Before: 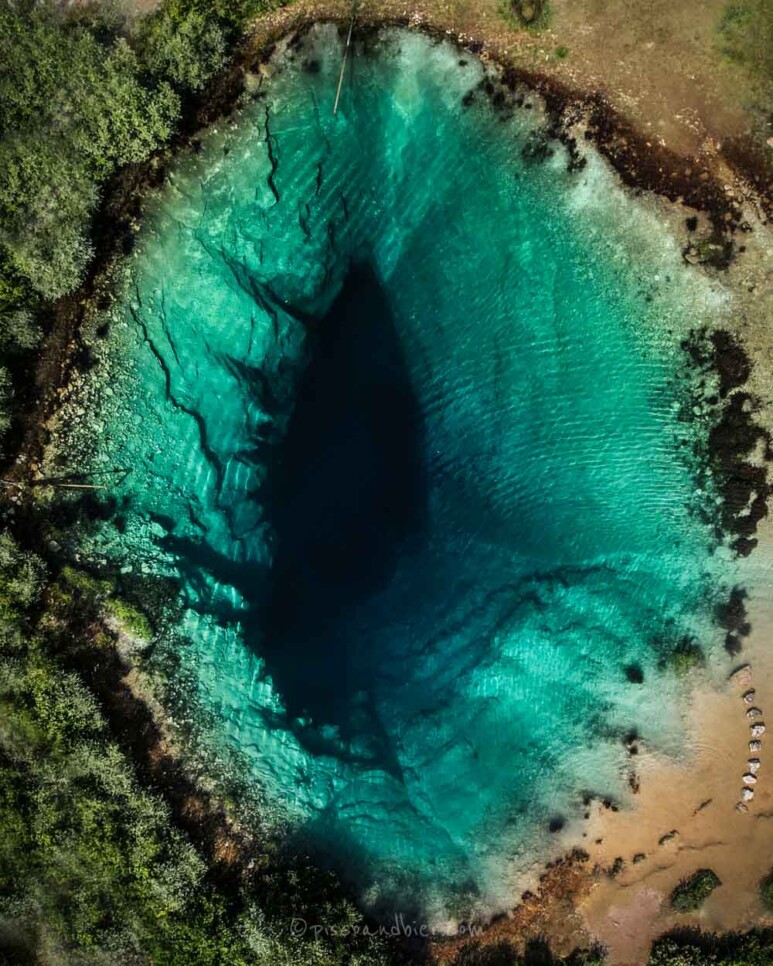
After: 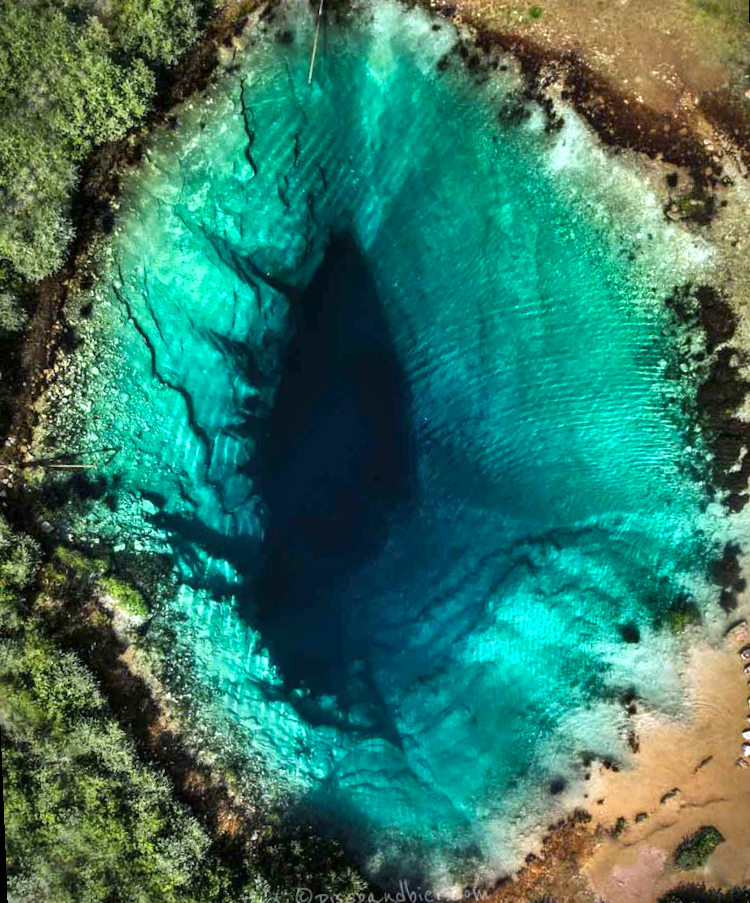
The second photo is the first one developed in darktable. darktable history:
white balance: red 0.984, blue 1.059
rotate and perspective: rotation -2.12°, lens shift (vertical) 0.009, lens shift (horizontal) -0.008, automatic cropping original format, crop left 0.036, crop right 0.964, crop top 0.05, crop bottom 0.959
shadows and highlights: shadows 80.73, white point adjustment -9.07, highlights -61.46, soften with gaussian
exposure: exposure 1.061 EV, compensate highlight preservation false
